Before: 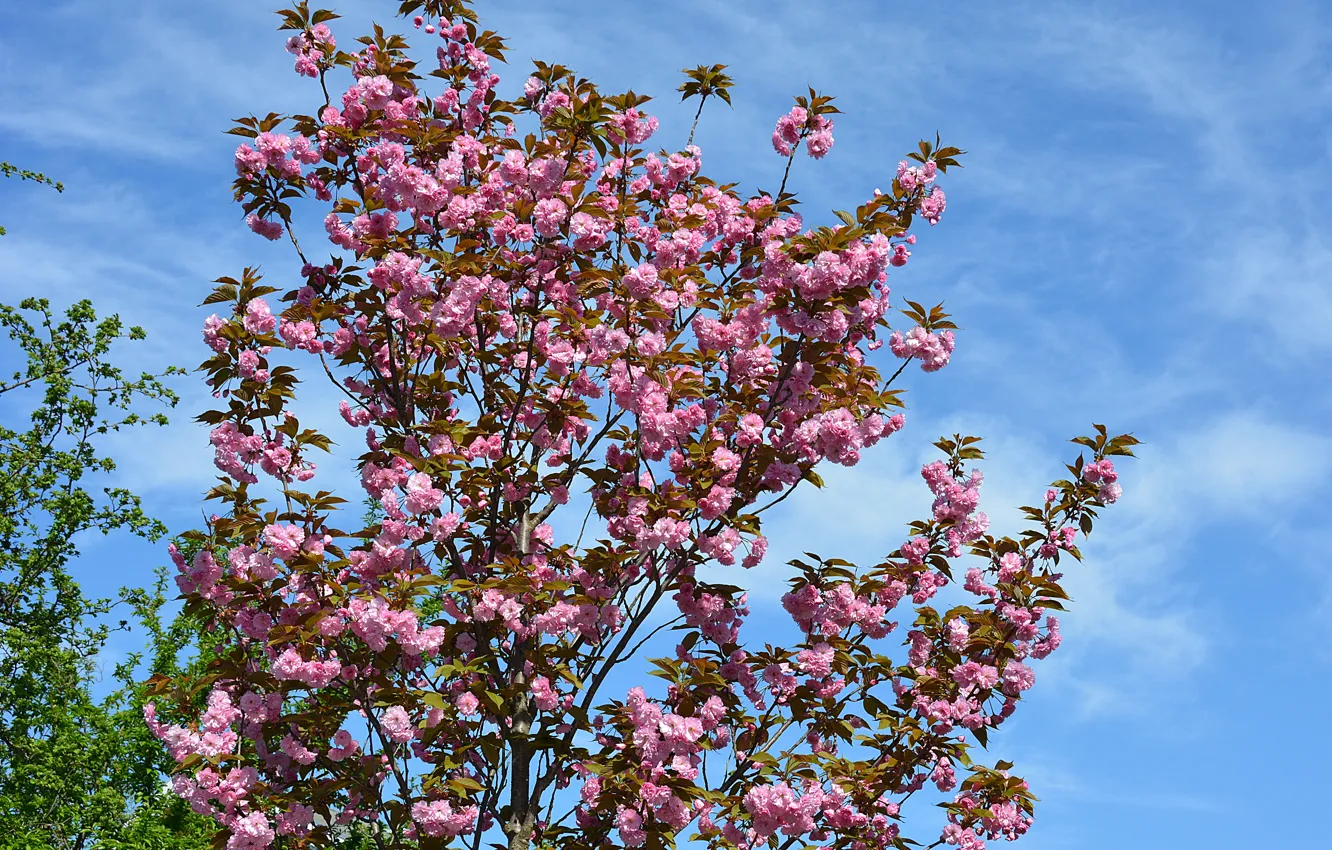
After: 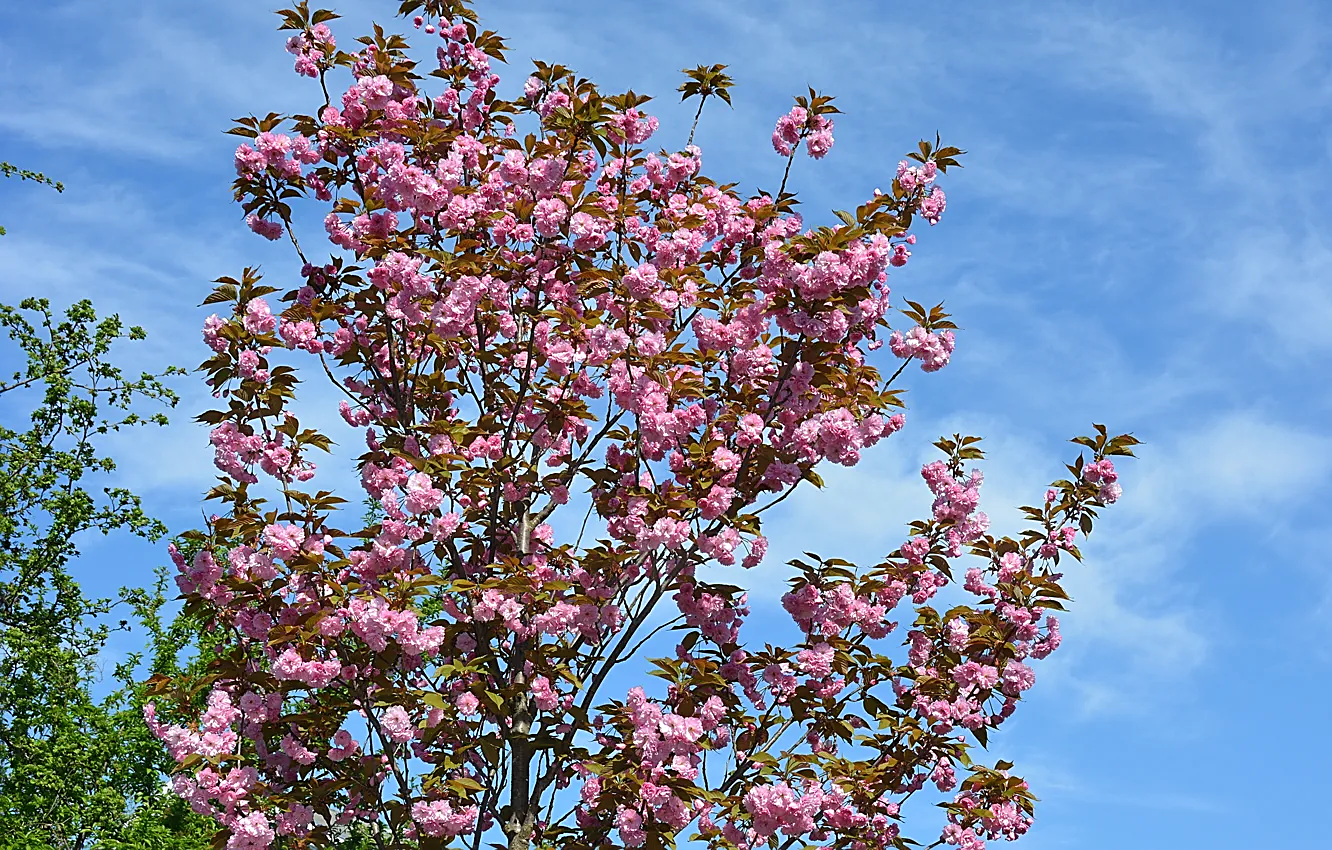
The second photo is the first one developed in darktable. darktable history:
bloom: size 3%, threshold 100%, strength 0%
sharpen: on, module defaults
